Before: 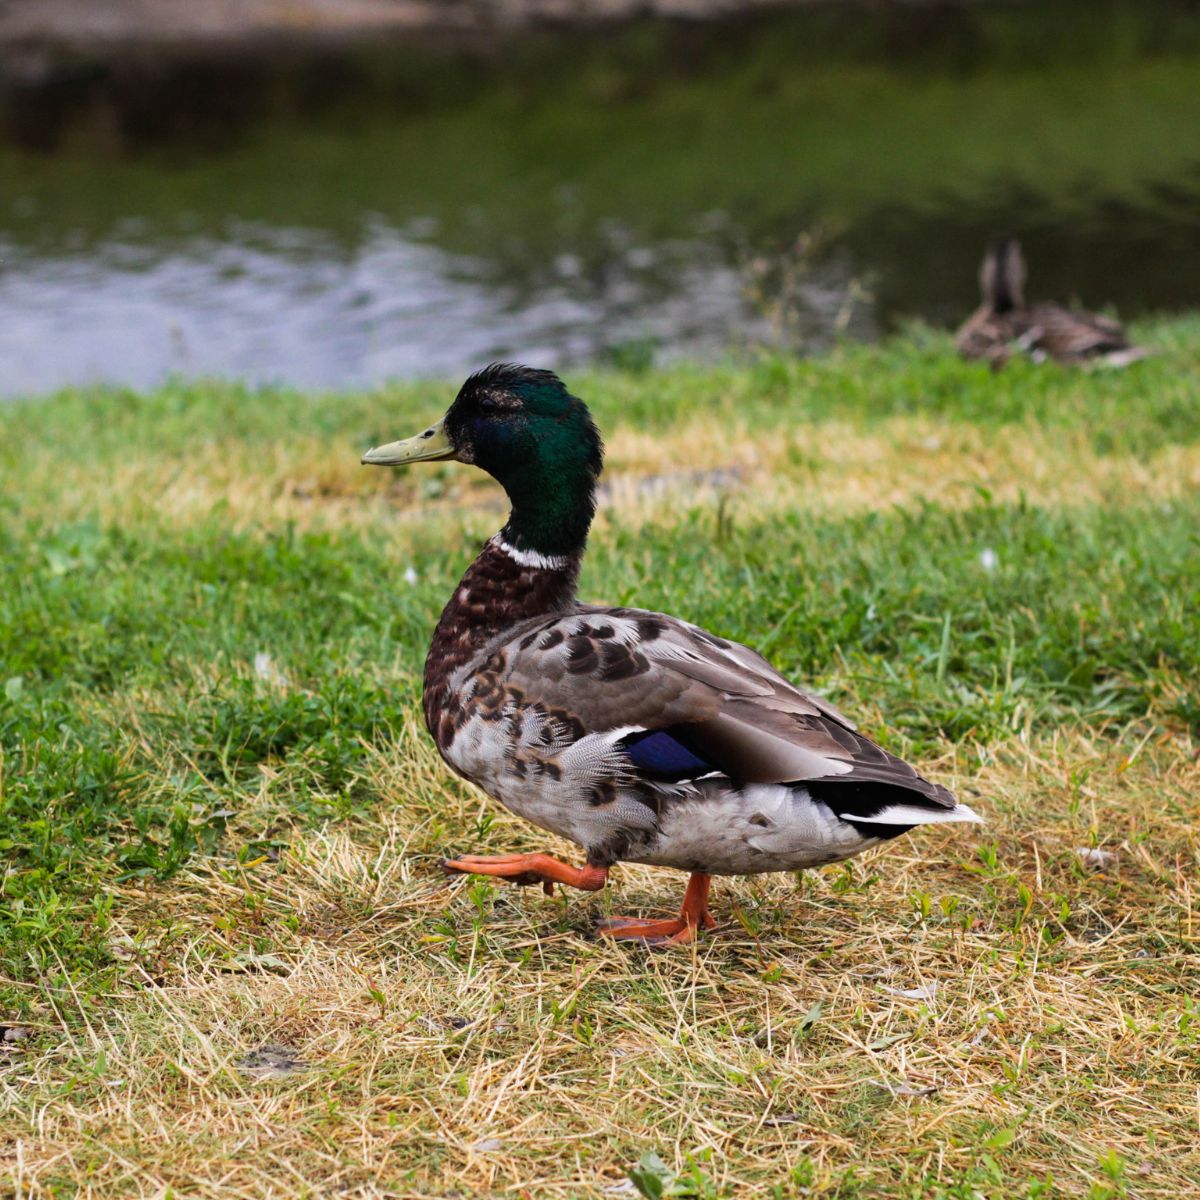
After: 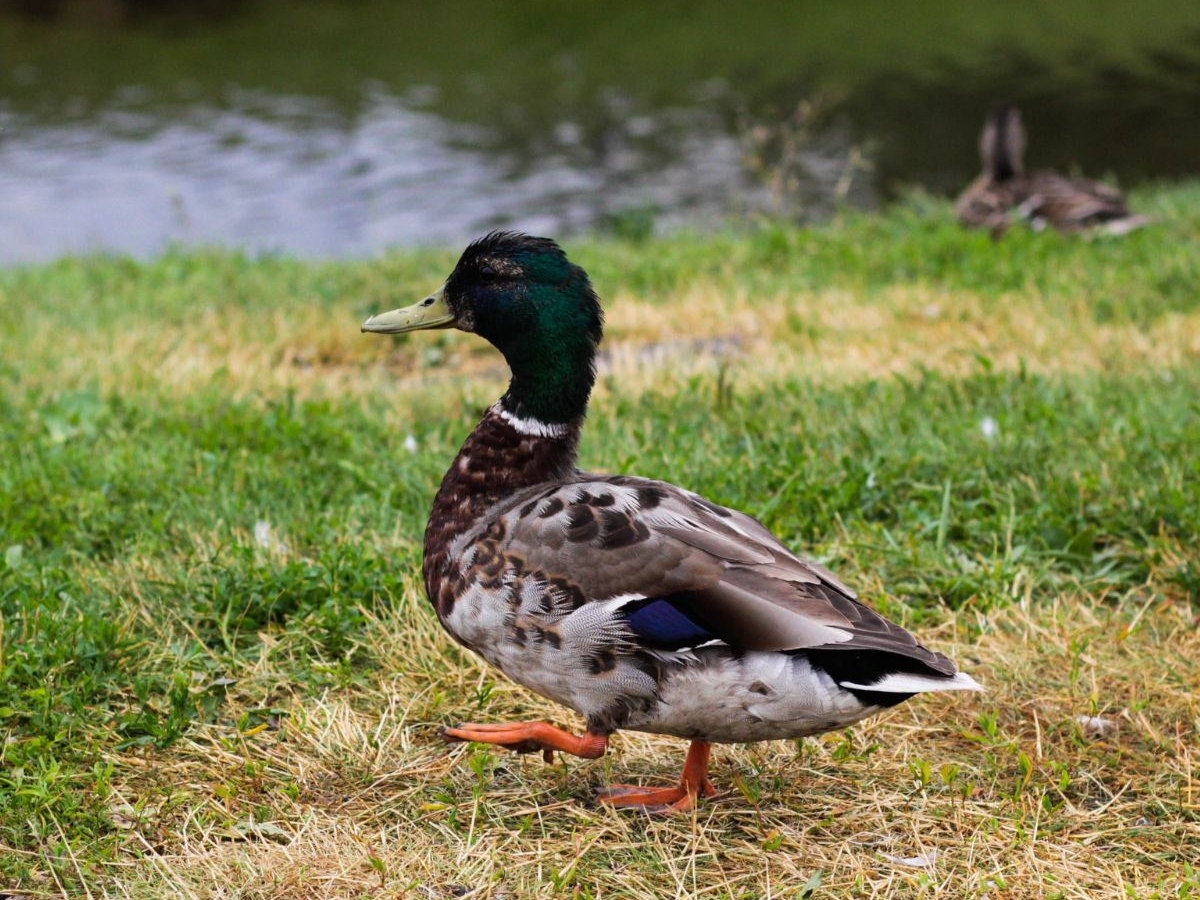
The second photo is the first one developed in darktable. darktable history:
crop: top 11.033%, bottom 13.937%
